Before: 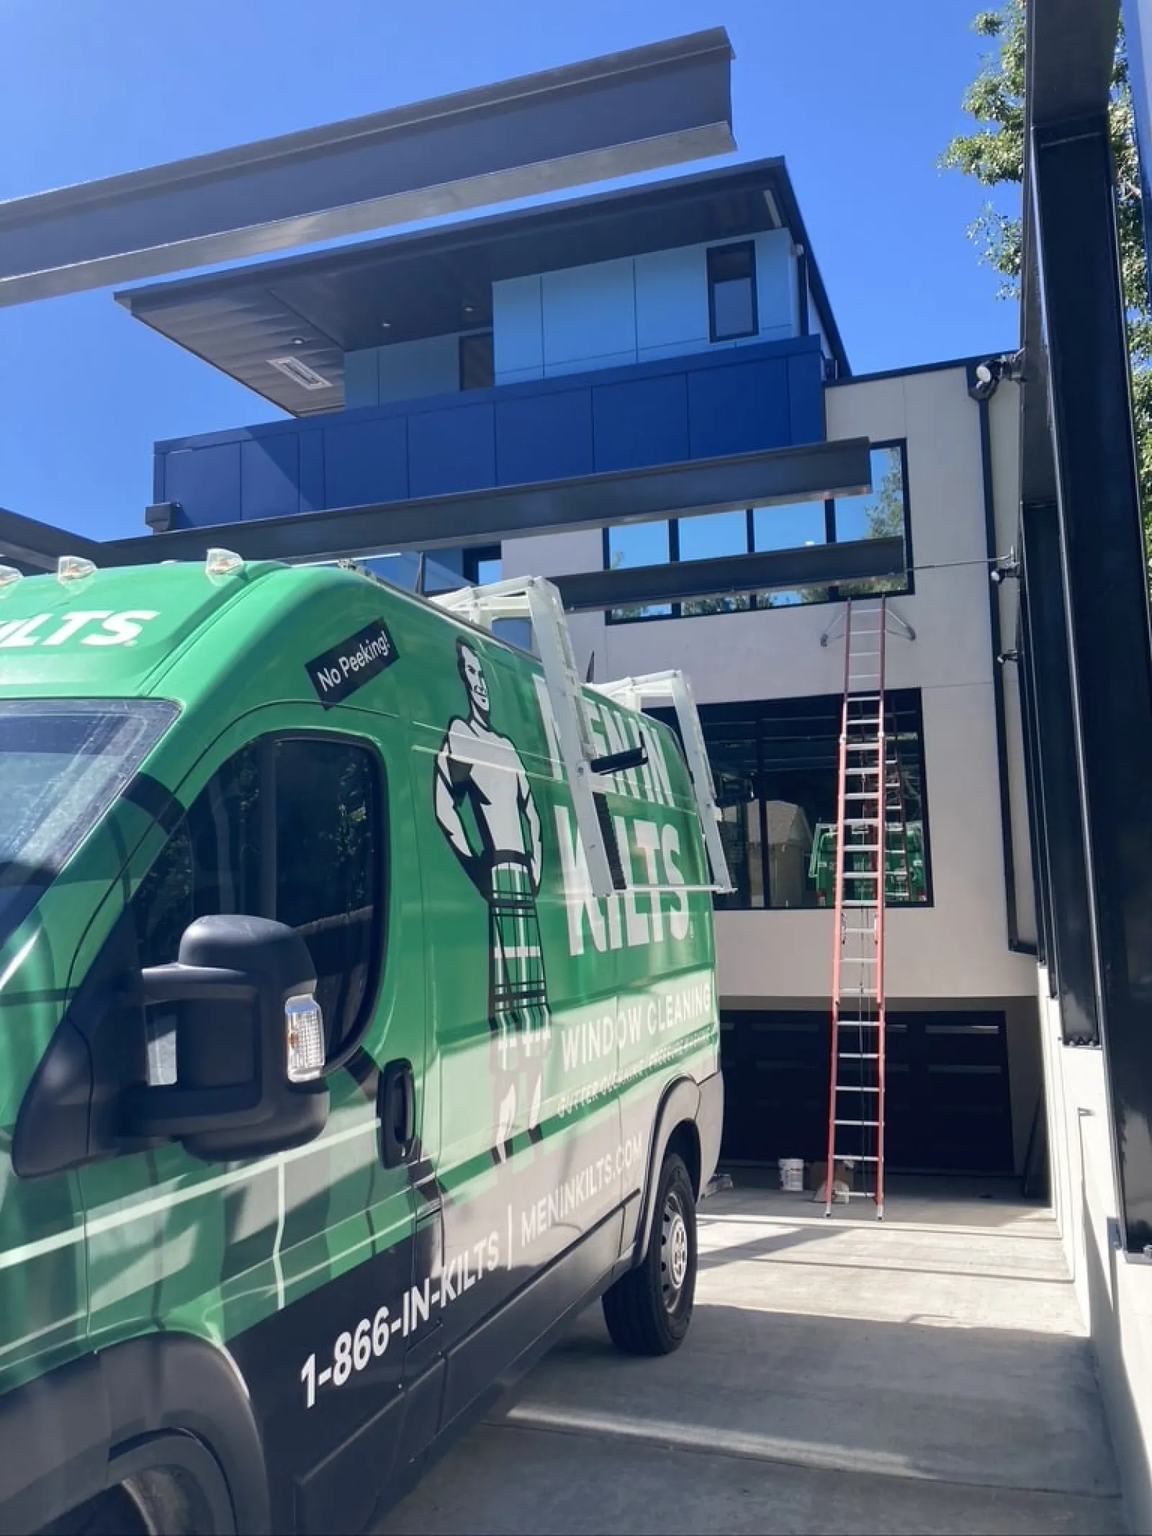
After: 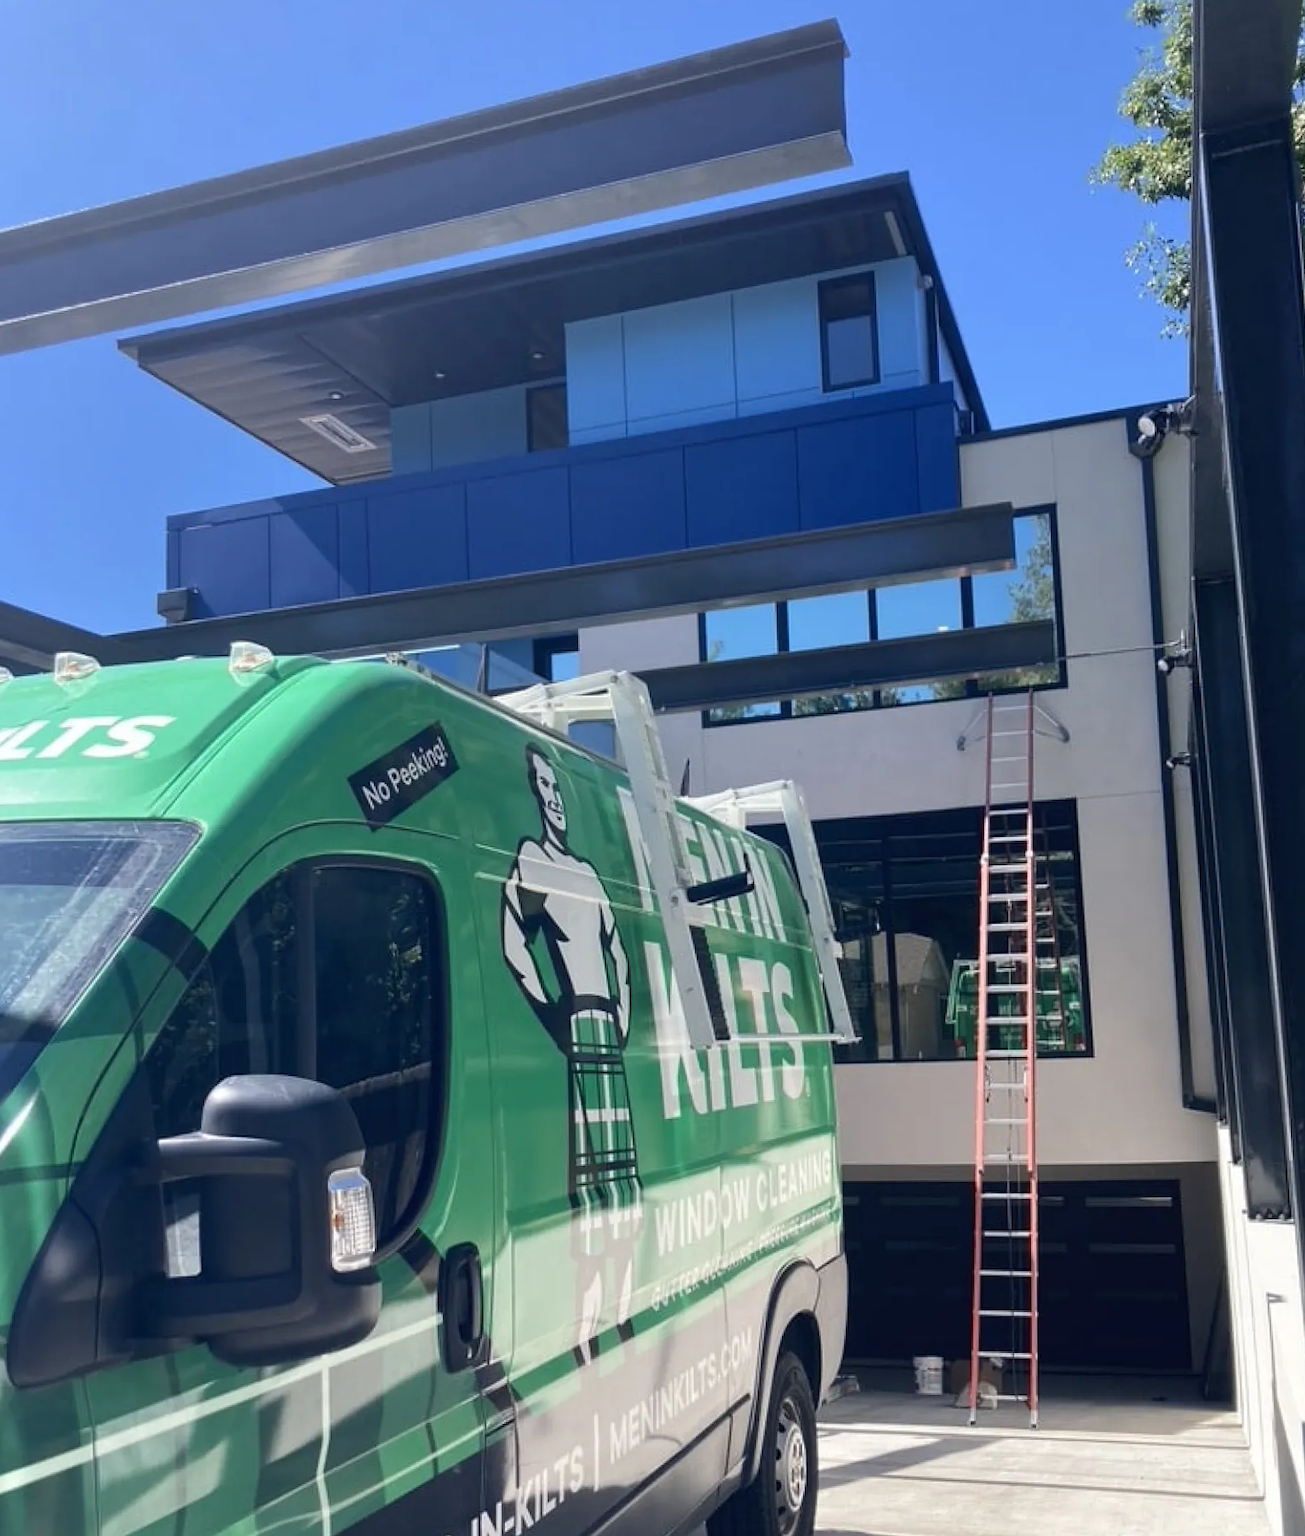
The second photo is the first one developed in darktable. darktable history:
crop and rotate: angle 0.555°, left 0.289%, right 2.64%, bottom 14.319%
